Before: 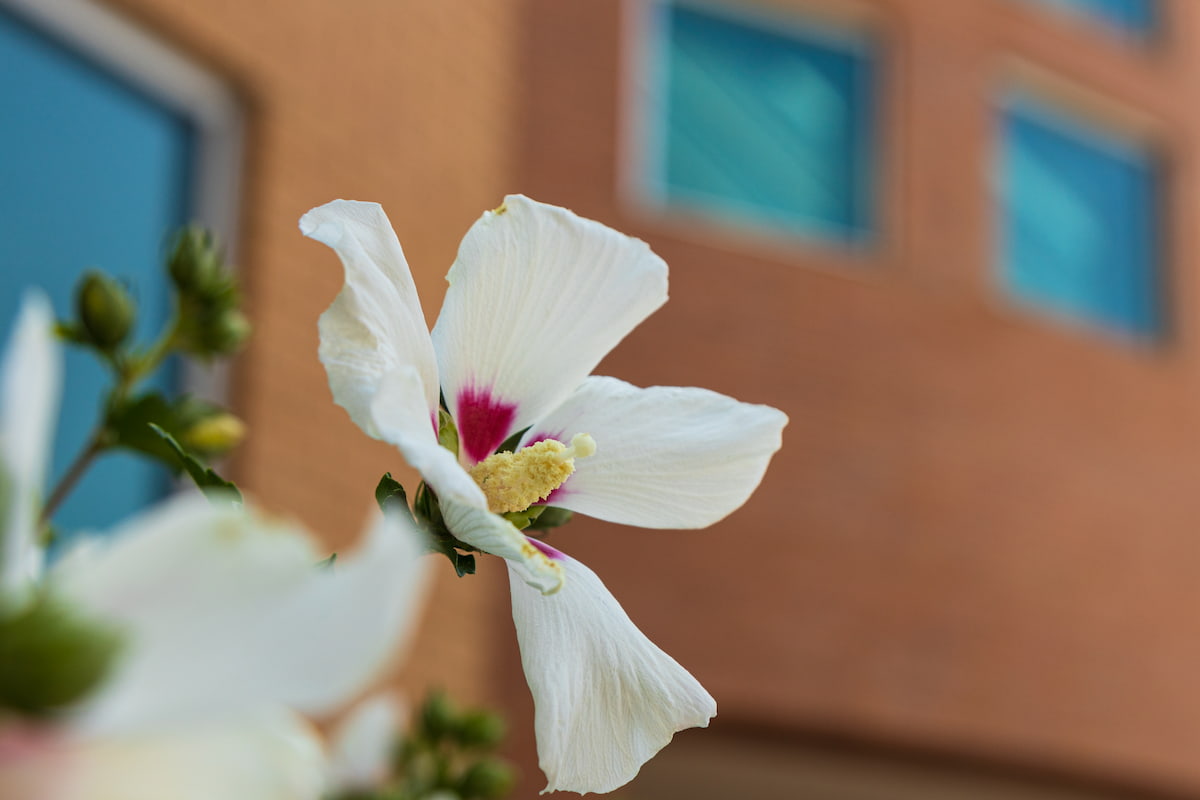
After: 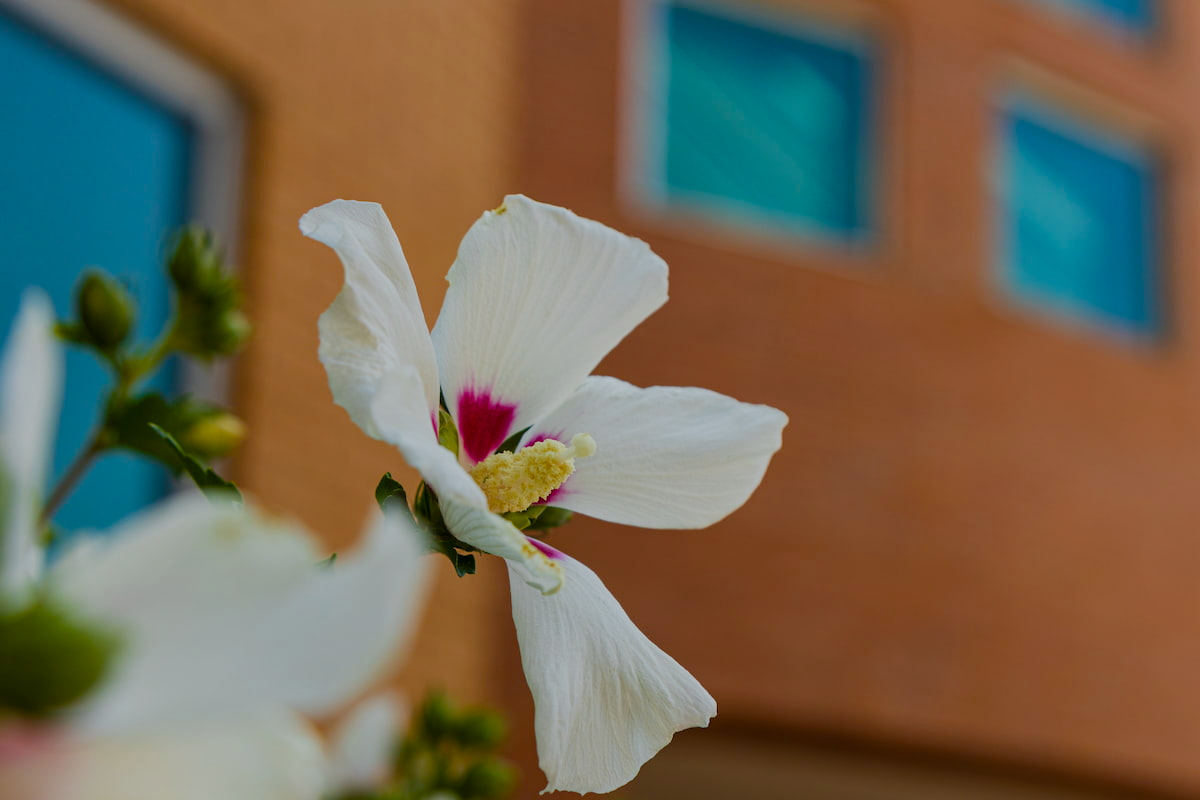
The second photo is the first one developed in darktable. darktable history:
exposure: exposure -1 EV, compensate highlight preservation false
color balance rgb: perceptual saturation grading › global saturation 20%, perceptual saturation grading › highlights -50%, perceptual saturation grading › shadows 30%, perceptual brilliance grading › global brilliance 10%, perceptual brilliance grading › shadows 15%
